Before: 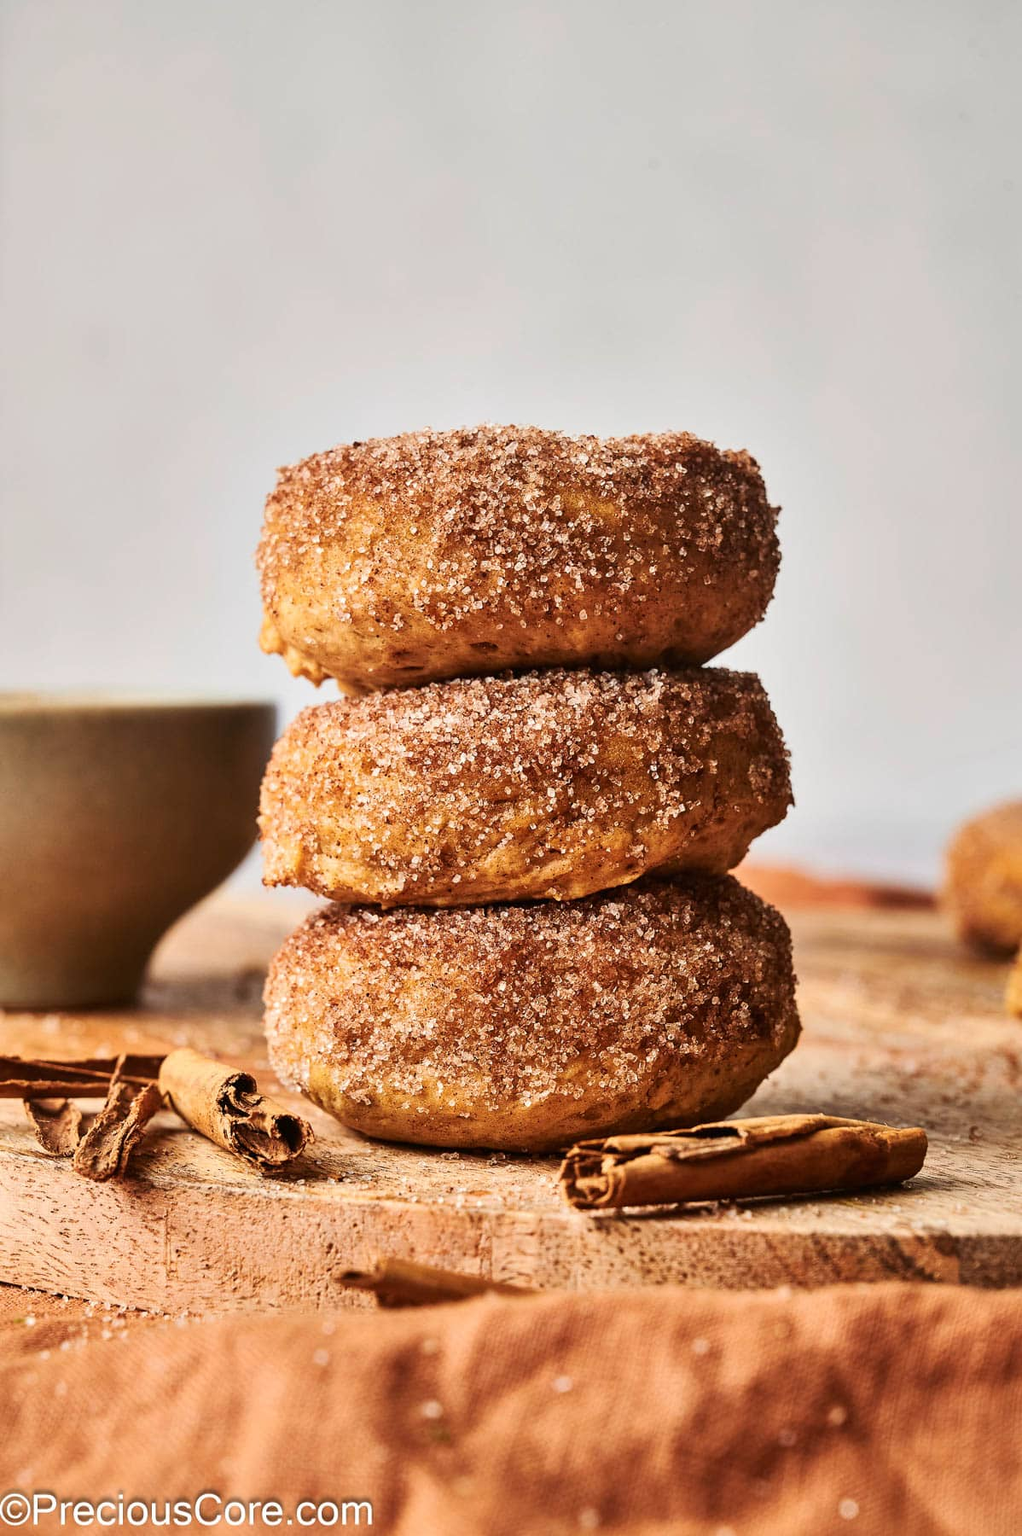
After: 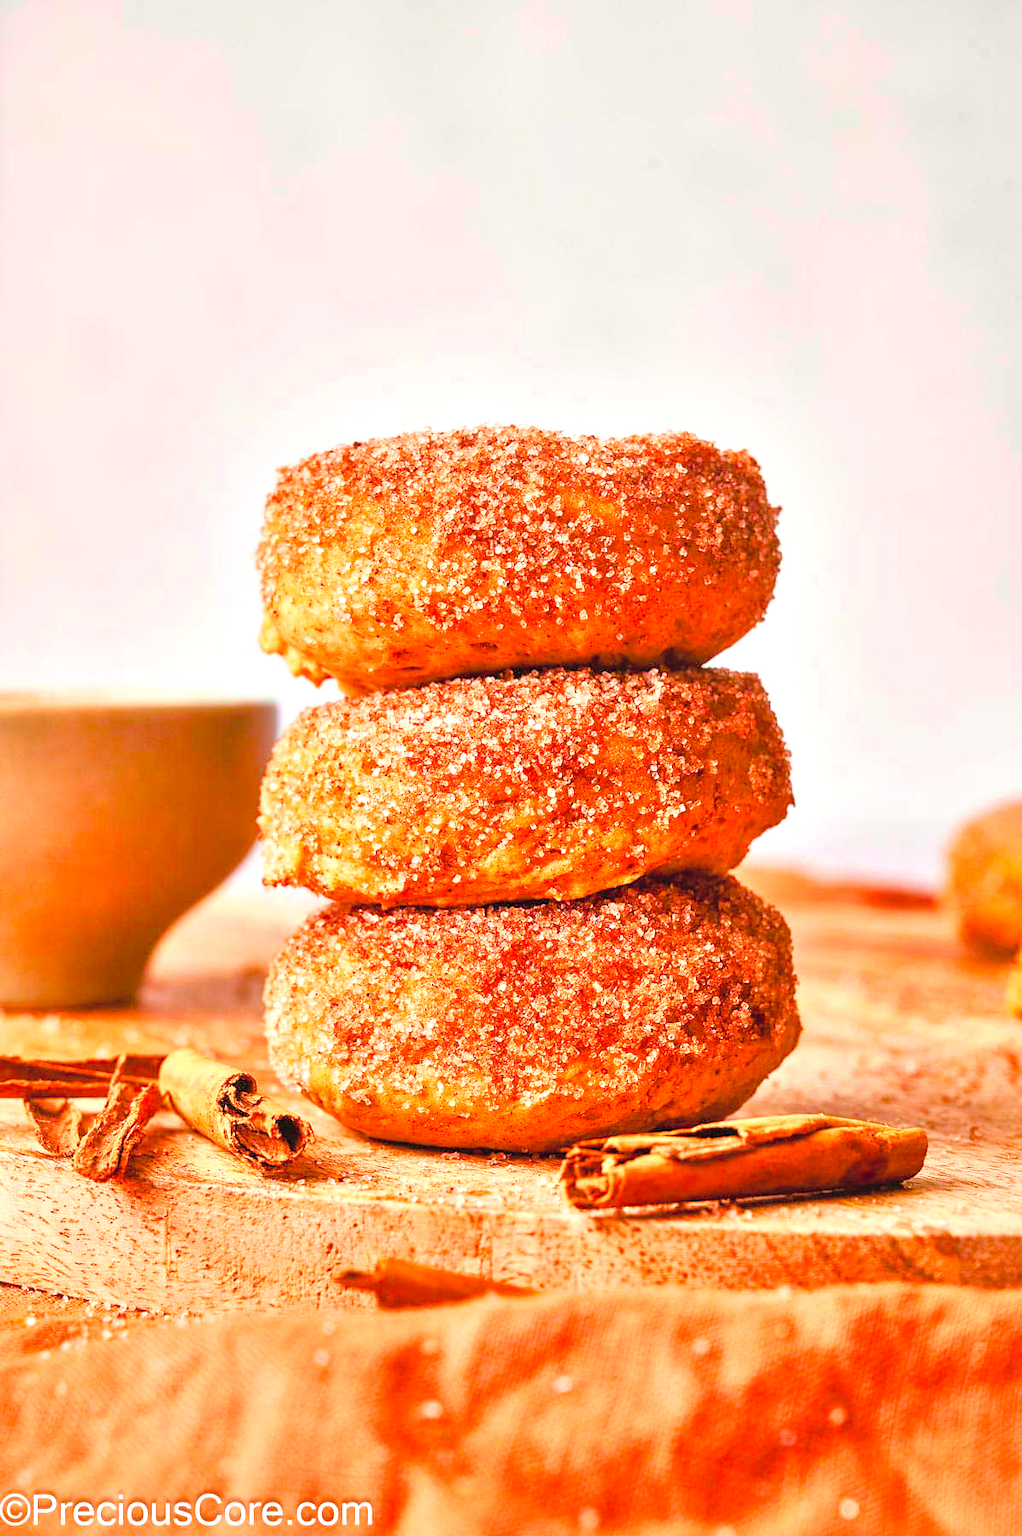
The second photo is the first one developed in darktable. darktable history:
color balance rgb: perceptual saturation grading › global saturation 25%, perceptual saturation grading › highlights -50%, perceptual saturation grading › shadows 30%, perceptual brilliance grading › global brilliance 12%, global vibrance 20%
tone equalizer: -7 EV 0.15 EV, -6 EV 0.6 EV, -5 EV 1.15 EV, -4 EV 1.33 EV, -3 EV 1.15 EV, -2 EV 0.6 EV, -1 EV 0.15 EV, mask exposure compensation -0.5 EV
tone curve: curves: ch0 [(0, 0) (0.045, 0.074) (0.883, 0.858) (1, 1)]; ch1 [(0, 0) (0.149, 0.074) (0.379, 0.327) (0.427, 0.401) (0.489, 0.479) (0.505, 0.515) (0.537, 0.573) (0.563, 0.599) (1, 1)]; ch2 [(0, 0) (0.307, 0.298) (0.388, 0.375) (0.443, 0.456) (0.485, 0.492) (1, 1)], color space Lab, independent channels, preserve colors none
contrast brightness saturation: contrast 0.07, brightness 0.18, saturation 0.4
